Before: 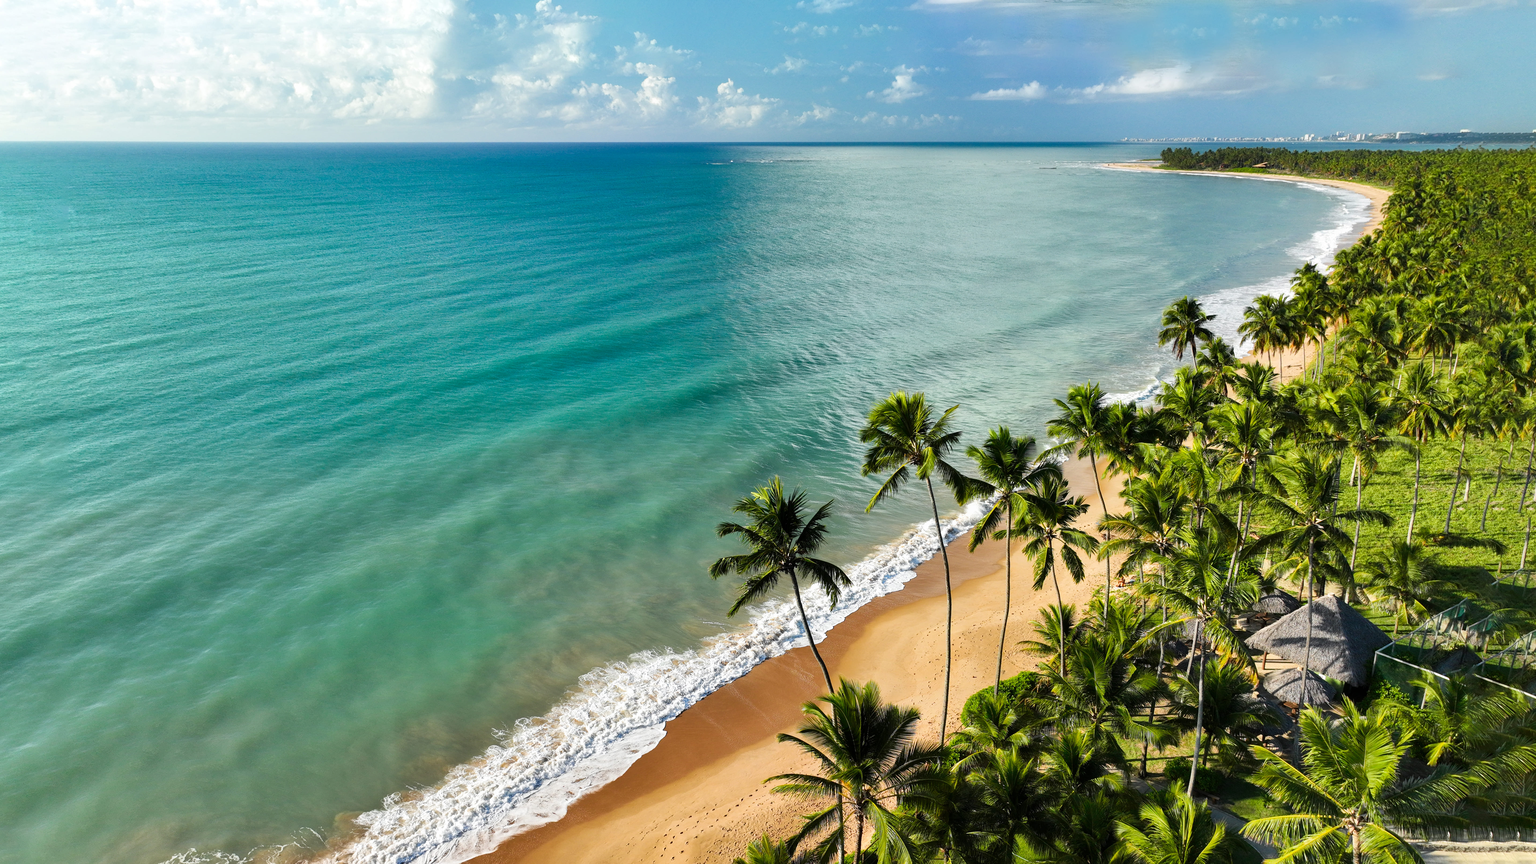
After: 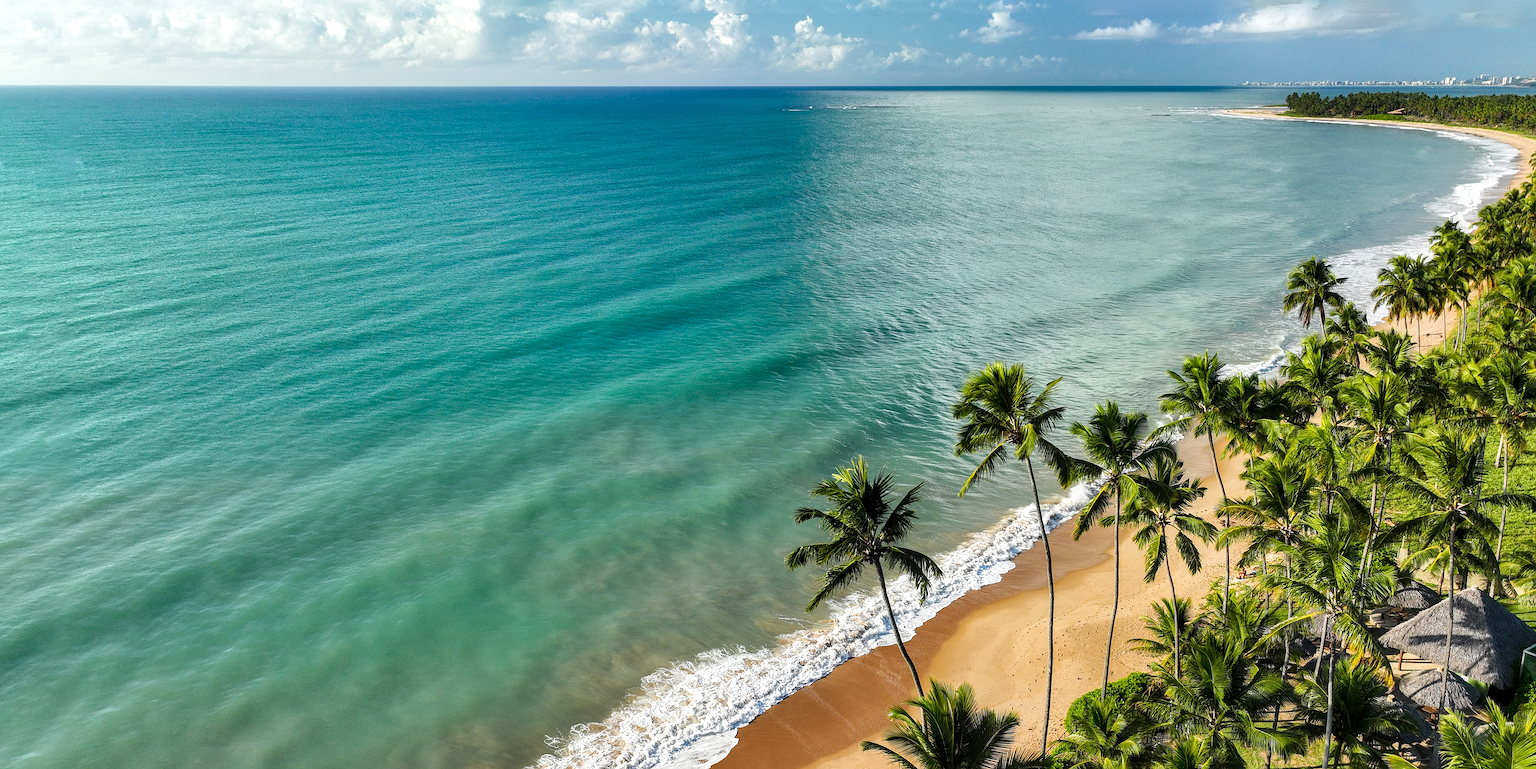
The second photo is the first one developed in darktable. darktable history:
crop: top 7.479%, right 9.689%, bottom 12.054%
sharpen: on, module defaults
local contrast: on, module defaults
